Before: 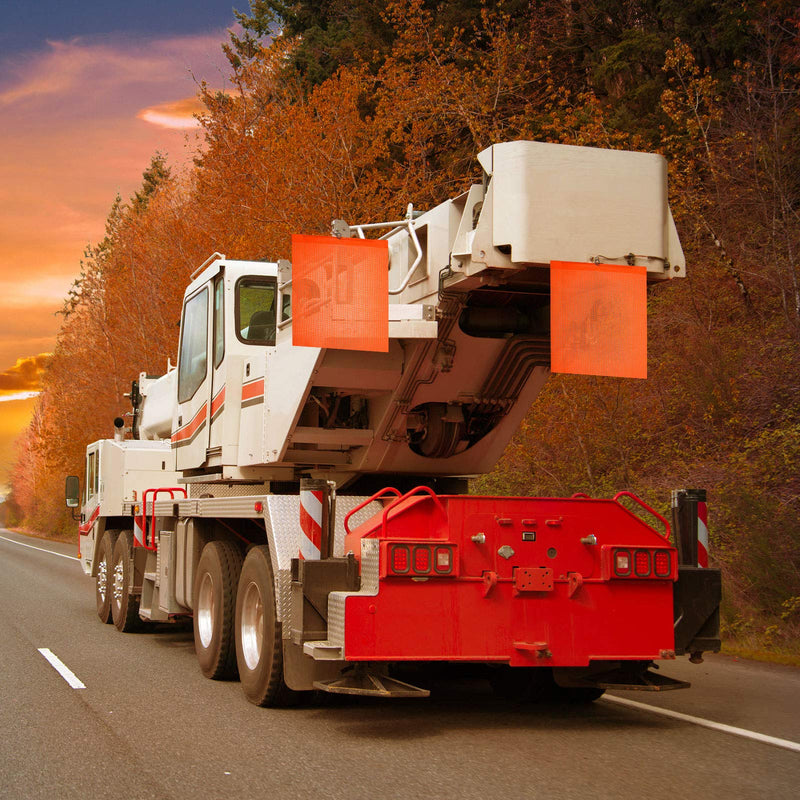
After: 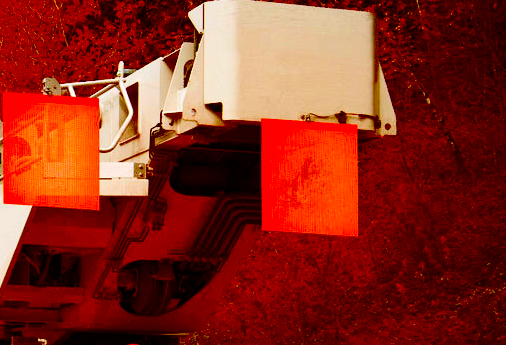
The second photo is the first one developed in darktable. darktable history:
crop: left 36.225%, top 17.863%, right 0.425%, bottom 38.942%
exposure: black level correction 0.098, exposure -0.089 EV, compensate exposure bias true, compensate highlight preservation false
contrast brightness saturation: contrast 0.203, brightness 0.16, saturation 0.23
